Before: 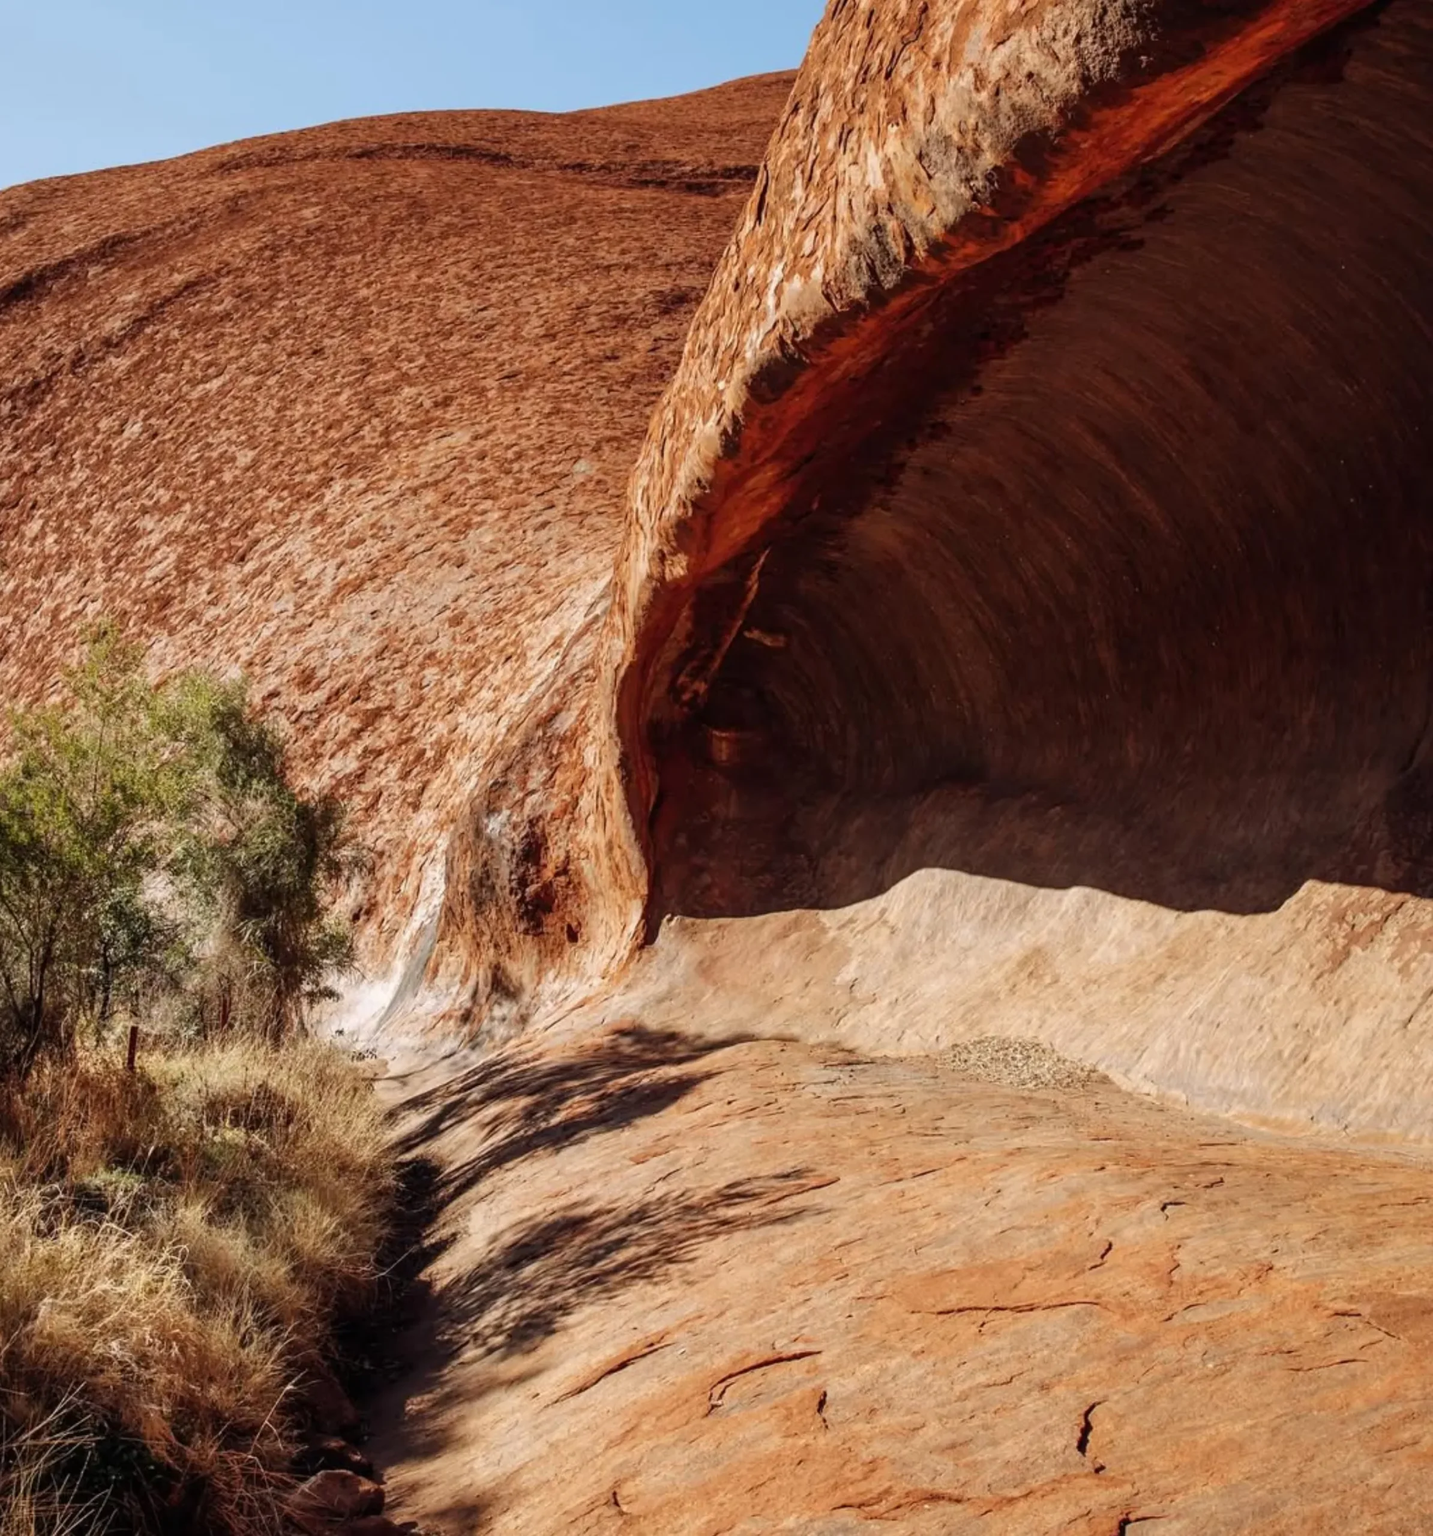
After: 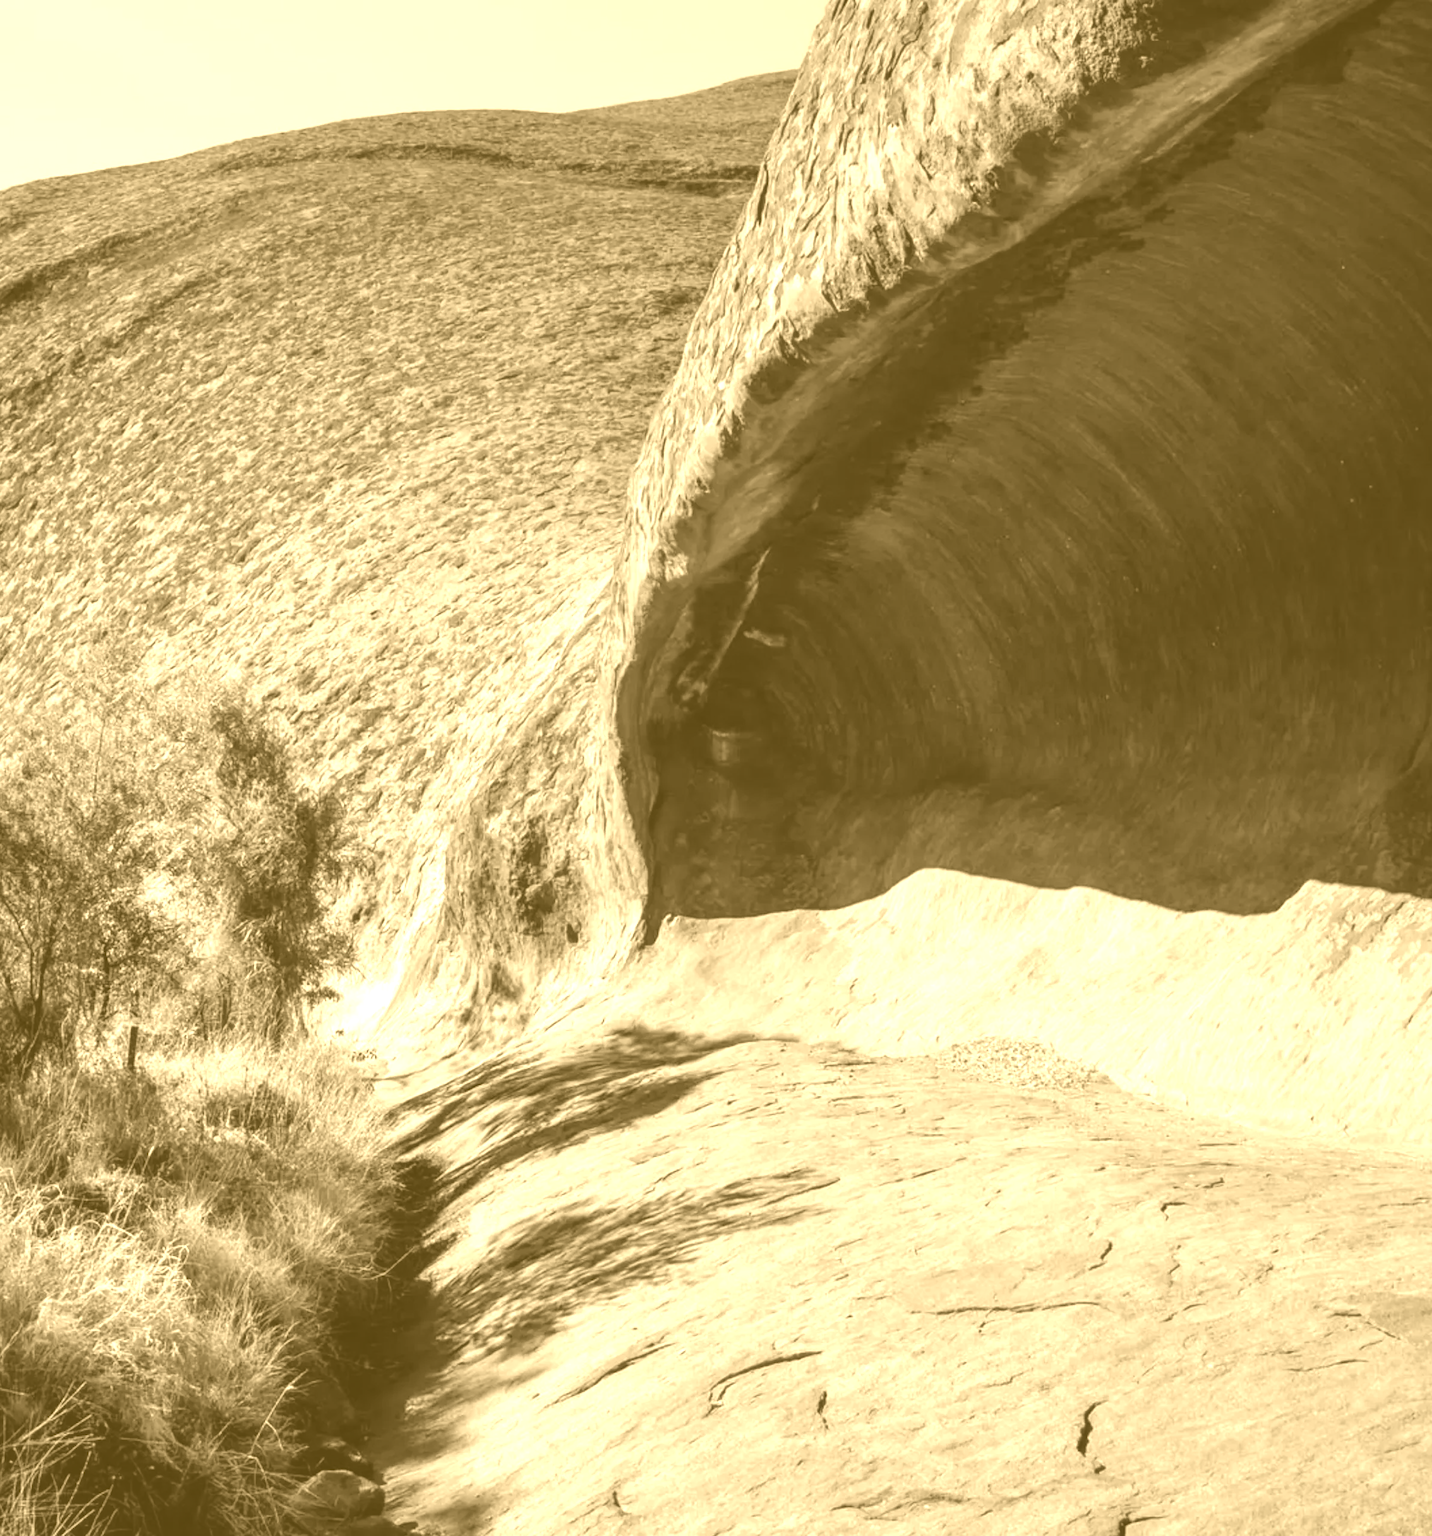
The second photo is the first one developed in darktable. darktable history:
colorize: hue 36°, source mix 100%
white balance: red 0.924, blue 1.095
